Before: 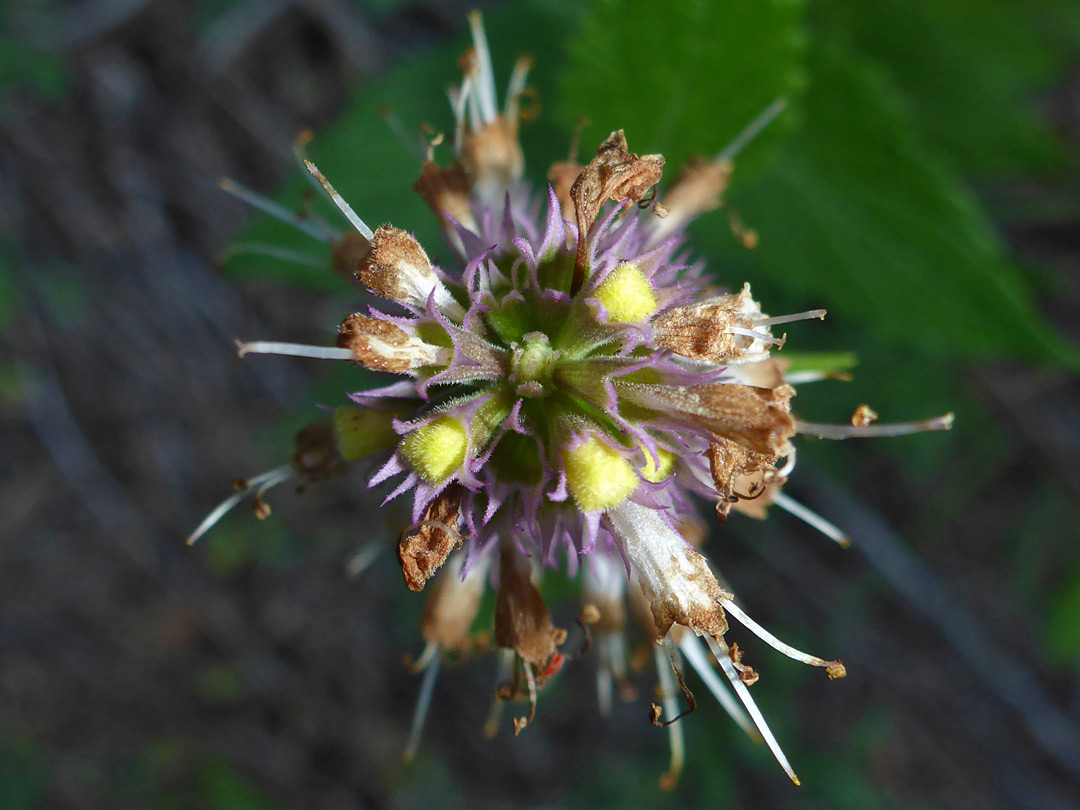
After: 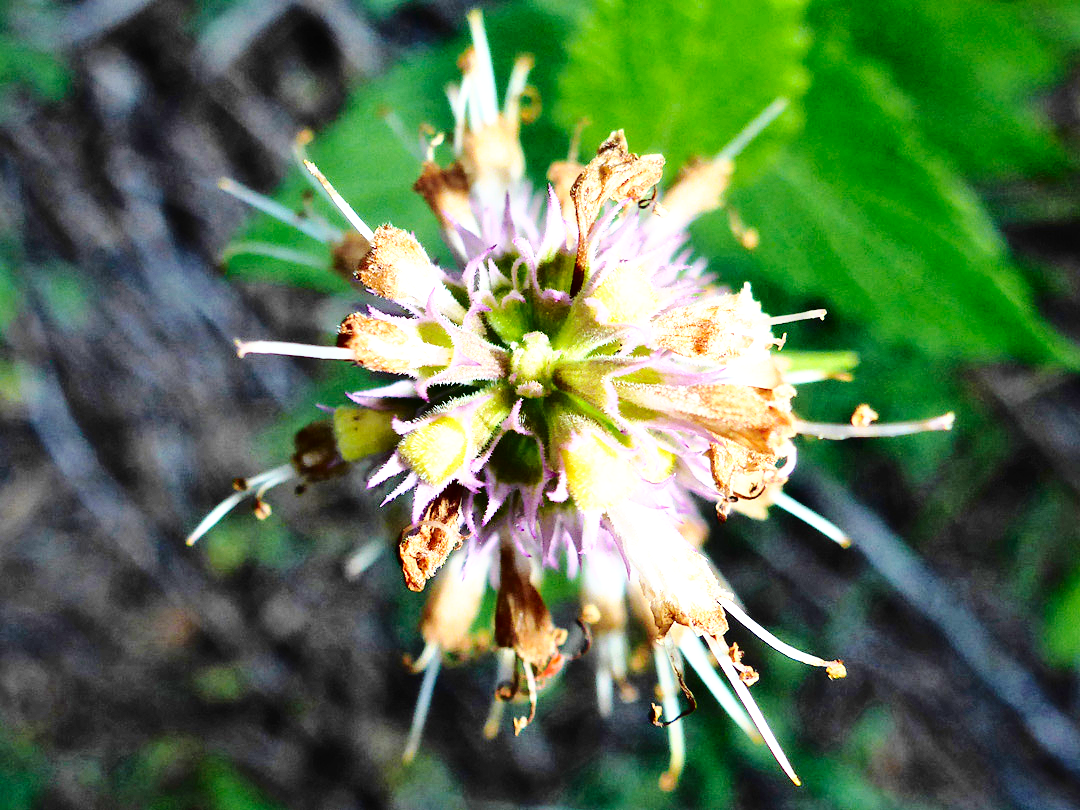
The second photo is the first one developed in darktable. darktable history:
exposure: black level correction 0.001, exposure 0.498 EV, compensate highlight preservation false
tone curve: curves: ch0 [(0, 0) (0.003, 0.003) (0.011, 0.005) (0.025, 0.008) (0.044, 0.012) (0.069, 0.02) (0.1, 0.031) (0.136, 0.047) (0.177, 0.088) (0.224, 0.141) (0.277, 0.222) (0.335, 0.32) (0.399, 0.425) (0.468, 0.524) (0.543, 0.623) (0.623, 0.716) (0.709, 0.796) (0.801, 0.88) (0.898, 0.959) (1, 1)], color space Lab, independent channels, preserve colors none
local contrast: mode bilateral grid, contrast 11, coarseness 26, detail 111%, midtone range 0.2
tone equalizer: -8 EV -0.402 EV, -7 EV -0.375 EV, -6 EV -0.351 EV, -5 EV -0.205 EV, -3 EV 0.201 EV, -2 EV 0.306 EV, -1 EV 0.384 EV, +0 EV 0.443 EV, smoothing diameter 25%, edges refinement/feathering 14.93, preserve details guided filter
base curve: curves: ch0 [(0, 0) (0.028, 0.03) (0.105, 0.232) (0.387, 0.748) (0.754, 0.968) (1, 1)], preserve colors none
